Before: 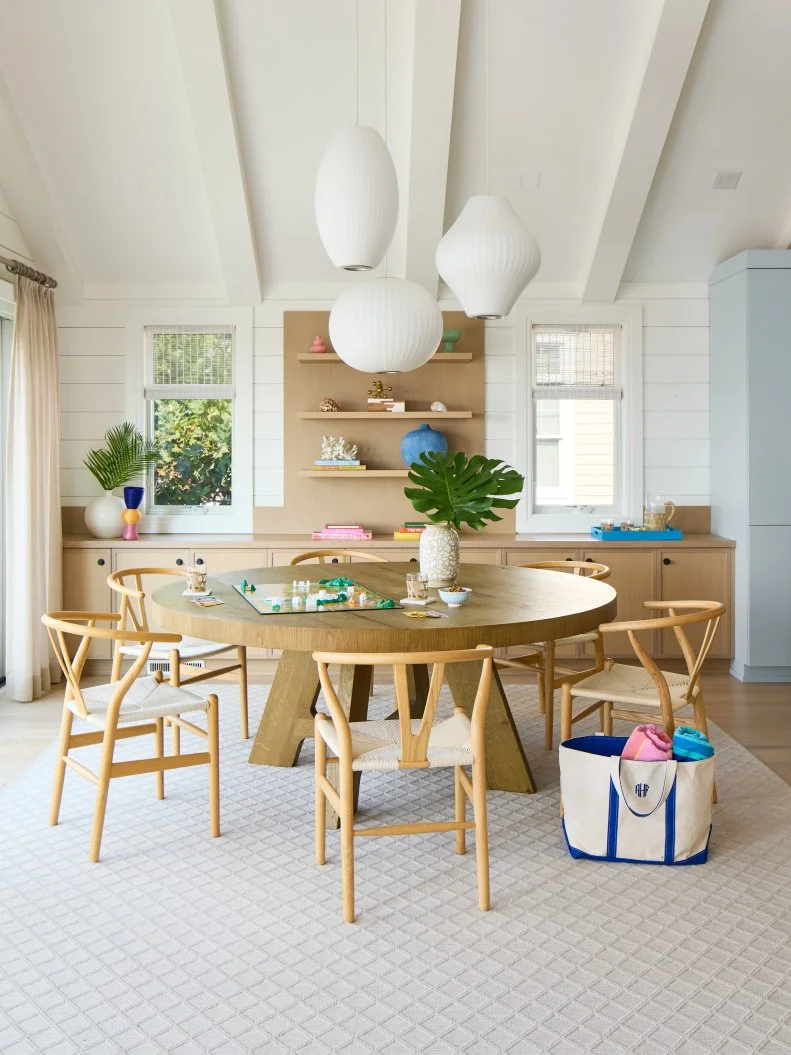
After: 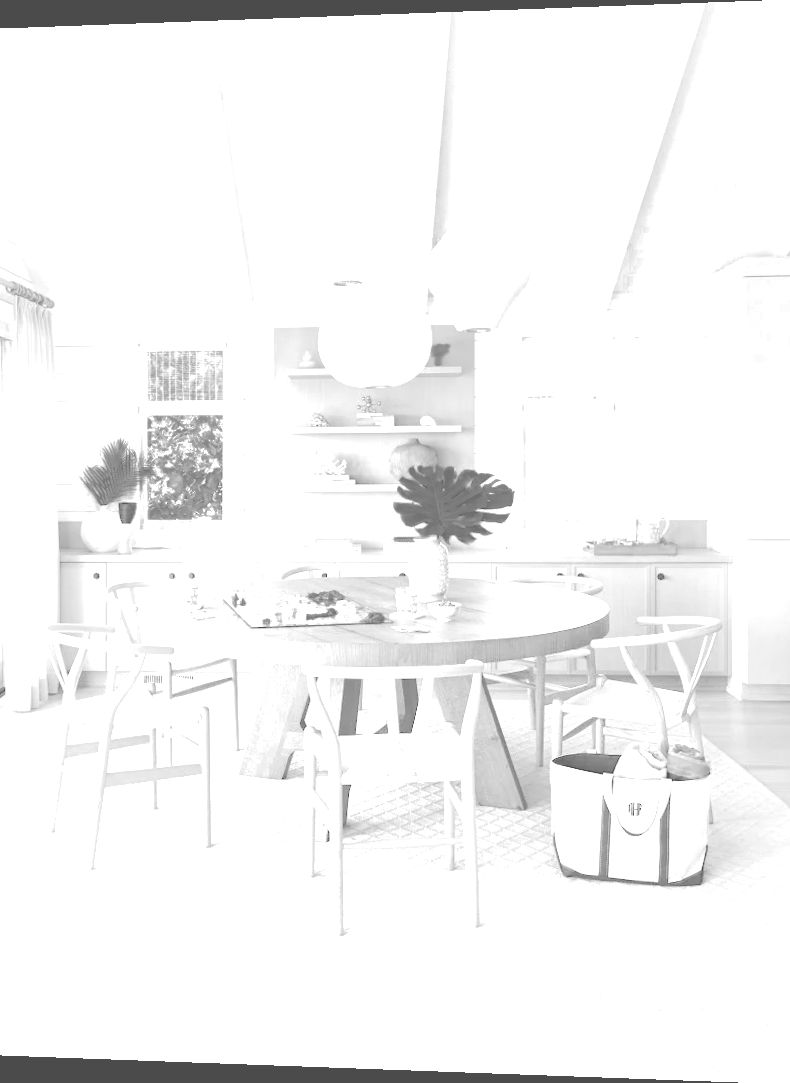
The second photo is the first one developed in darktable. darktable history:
color balance rgb: perceptual saturation grading › global saturation 25%, perceptual brilliance grading › mid-tones 10%, perceptual brilliance grading › shadows 15%, global vibrance 20%
exposure: exposure 0.574 EV, compensate highlight preservation false
rotate and perspective: lens shift (horizontal) -0.055, automatic cropping off
contrast brightness saturation: saturation -0.05
color zones: curves: ch0 [(0.25, 0.5) (0.347, 0.092) (0.75, 0.5)]; ch1 [(0.25, 0.5) (0.33, 0.51) (0.75, 0.5)]
colorize: hue 34.49°, saturation 35.33%, source mix 100%, lightness 55%, version 1
monochrome: on, module defaults
shadows and highlights: on, module defaults
